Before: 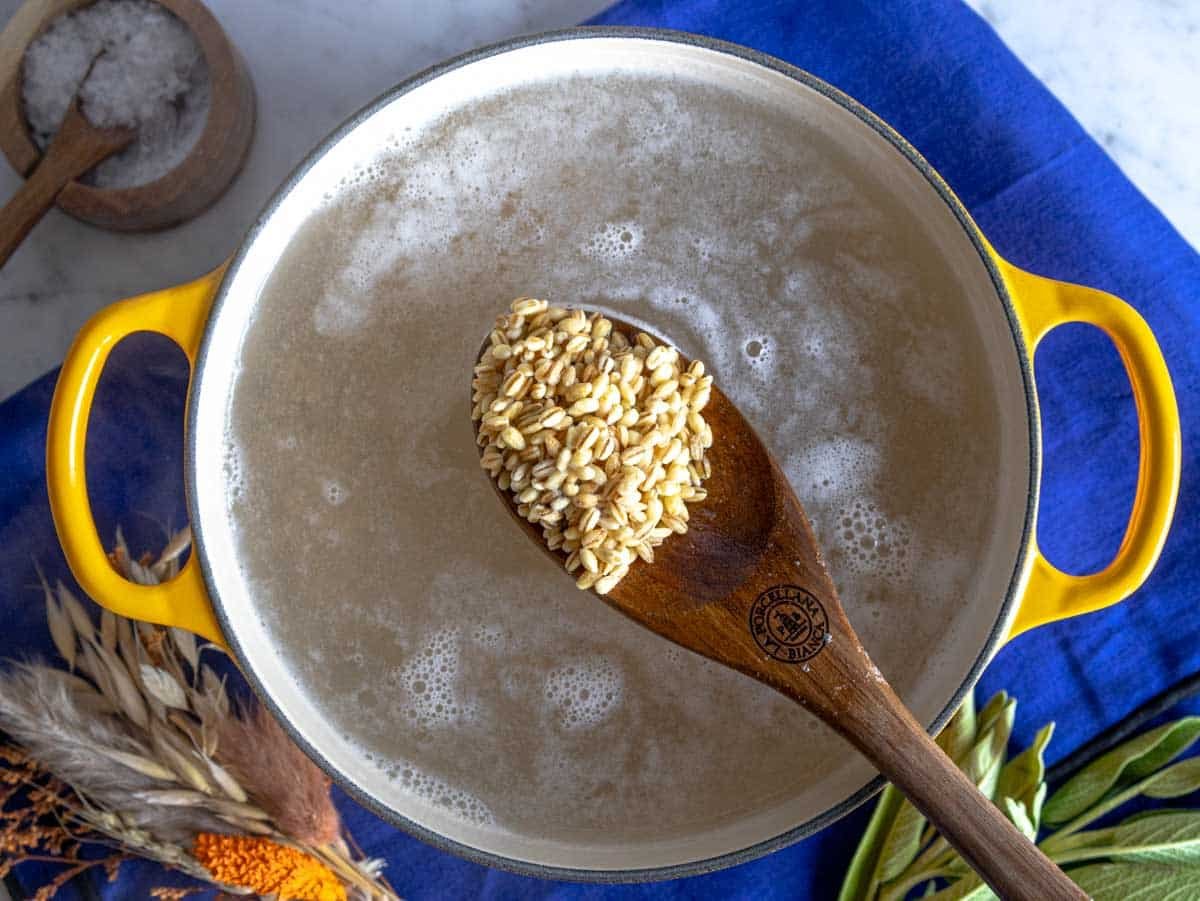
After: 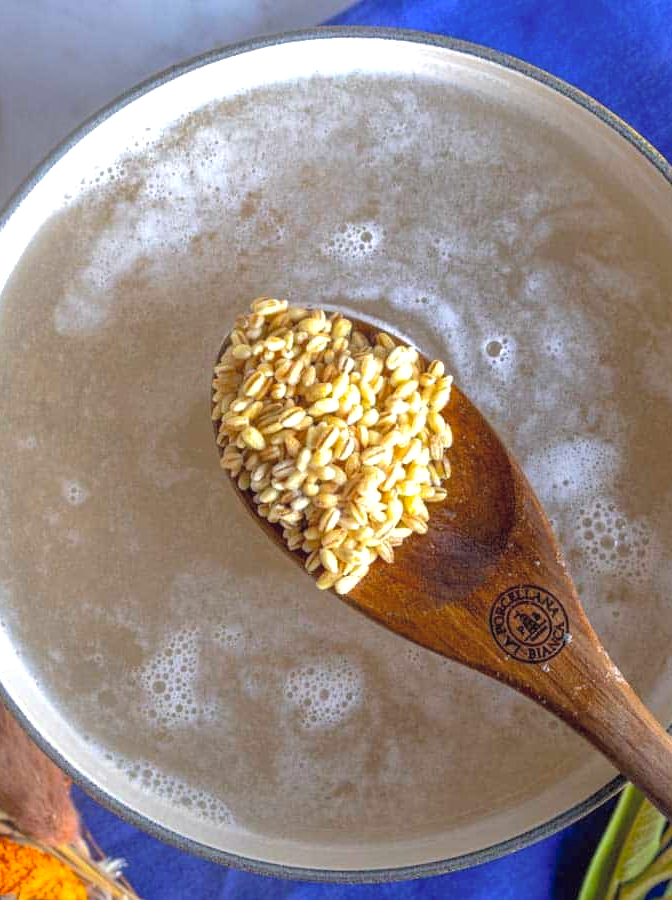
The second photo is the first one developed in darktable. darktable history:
shadows and highlights: on, module defaults
exposure: exposure 0.161 EV, compensate highlight preservation false
crop: left 21.674%, right 22.086%
color balance: lift [1, 1, 0.999, 1.001], gamma [1, 1.003, 1.005, 0.995], gain [1, 0.992, 0.988, 1.012], contrast 5%, output saturation 110%
contrast brightness saturation: brightness 0.15
